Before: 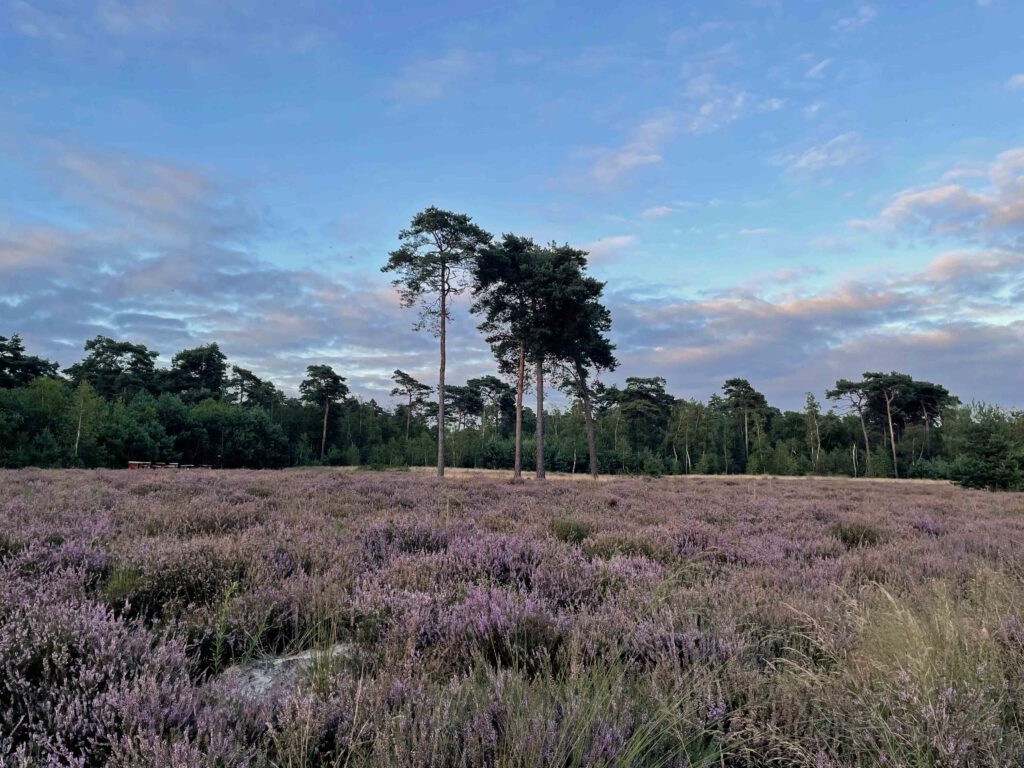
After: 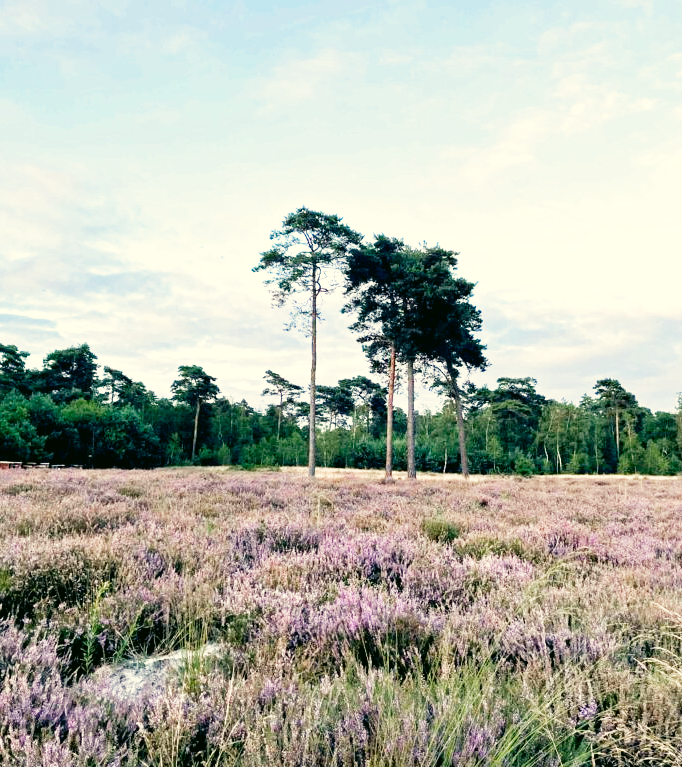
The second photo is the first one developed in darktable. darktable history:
exposure: exposure 1.15 EV, compensate highlight preservation false
filmic rgb: middle gray luminance 12.74%, black relative exposure -10.13 EV, white relative exposure 3.47 EV, threshold 6 EV, target black luminance 0%, hardness 5.74, latitude 44.69%, contrast 1.221, highlights saturation mix 5%, shadows ↔ highlights balance 26.78%, add noise in highlights 0, preserve chrominance no, color science v3 (2019), use custom middle-gray values true, iterations of high-quality reconstruction 0, contrast in highlights soft, enable highlight reconstruction true
color correction: highlights a* -0.482, highlights b* 9.48, shadows a* -9.48, shadows b* 0.803
crop and rotate: left 12.648%, right 20.685%
